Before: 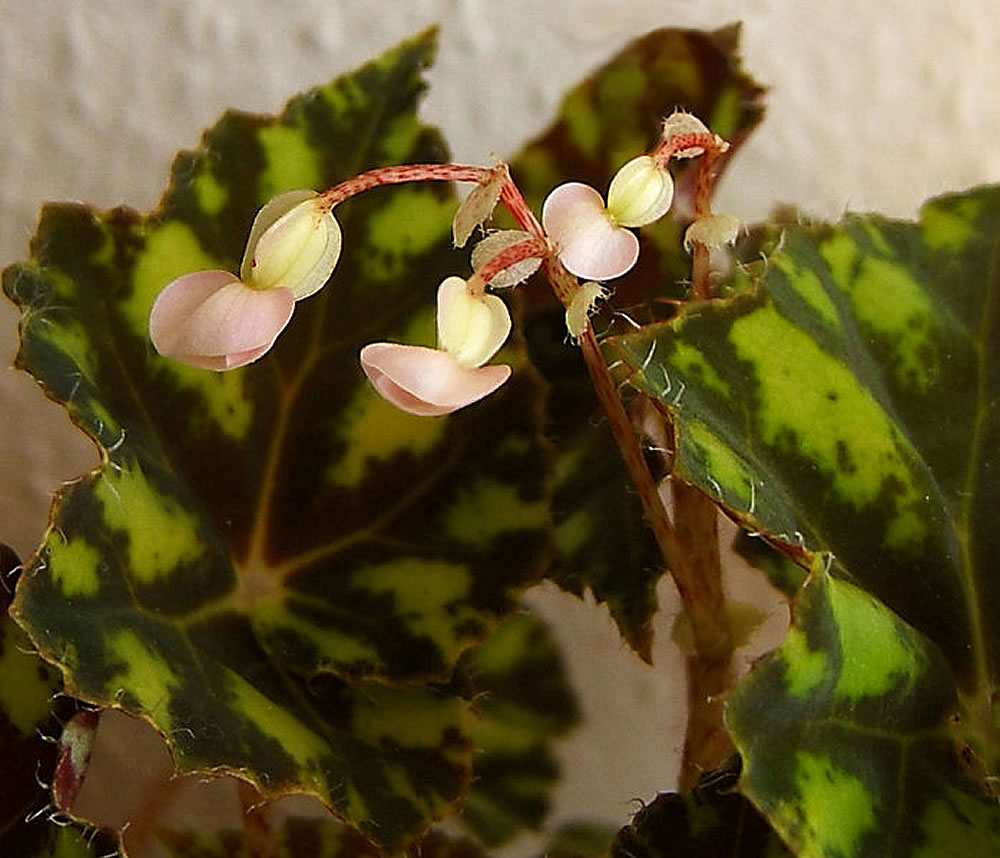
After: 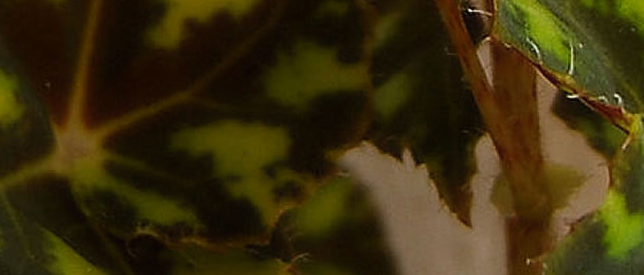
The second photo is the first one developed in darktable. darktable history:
crop: left 18.18%, top 51.066%, right 17.353%, bottom 16.833%
contrast equalizer: y [[0.5, 0.496, 0.435, 0.435, 0.496, 0.5], [0.5 ×6], [0.5 ×6], [0 ×6], [0 ×6]], mix 0.518
